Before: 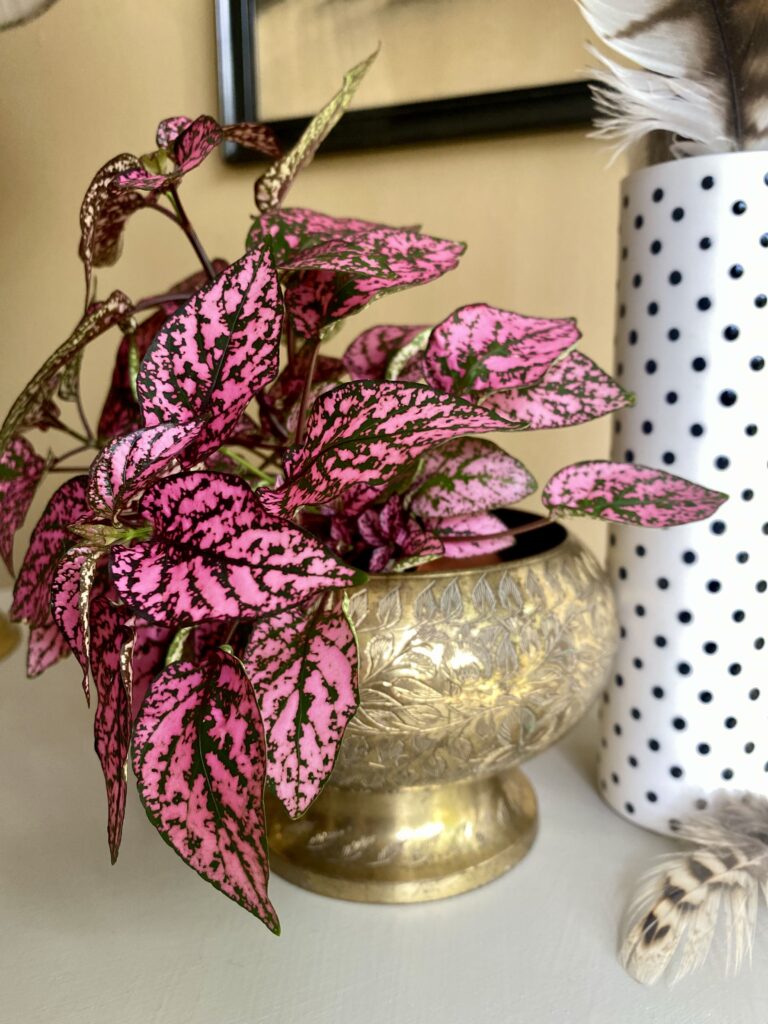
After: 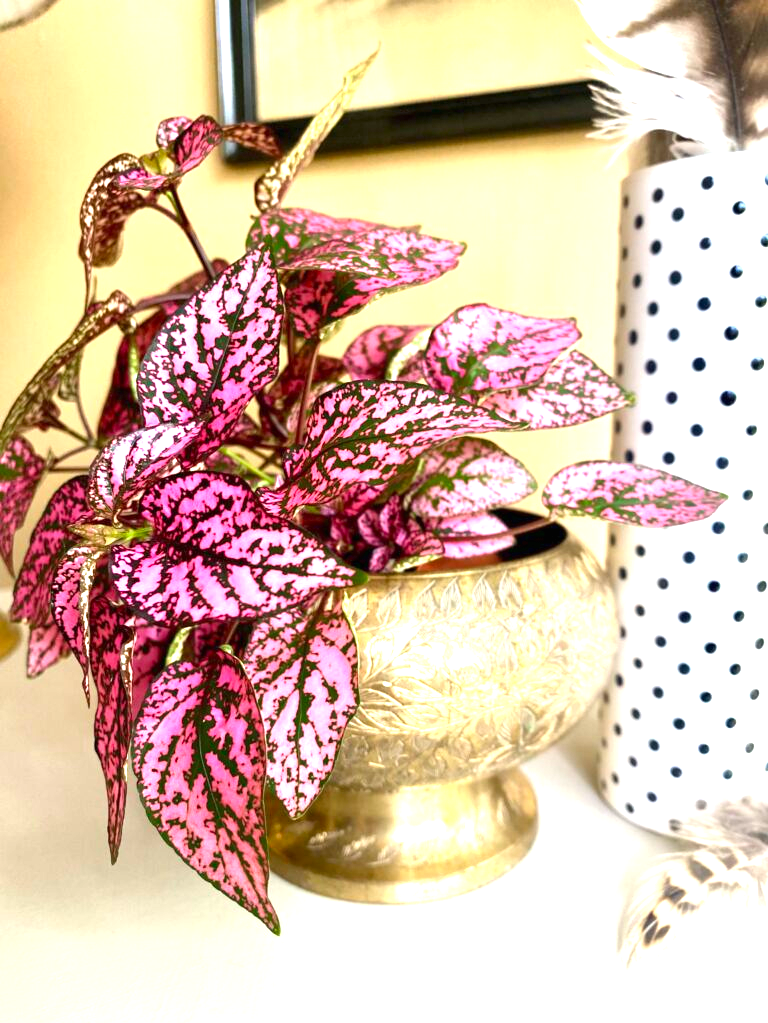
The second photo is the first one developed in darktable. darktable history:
exposure: black level correction 0, exposure 1.458 EV, compensate exposure bias true, compensate highlight preservation false
crop: bottom 0.063%
